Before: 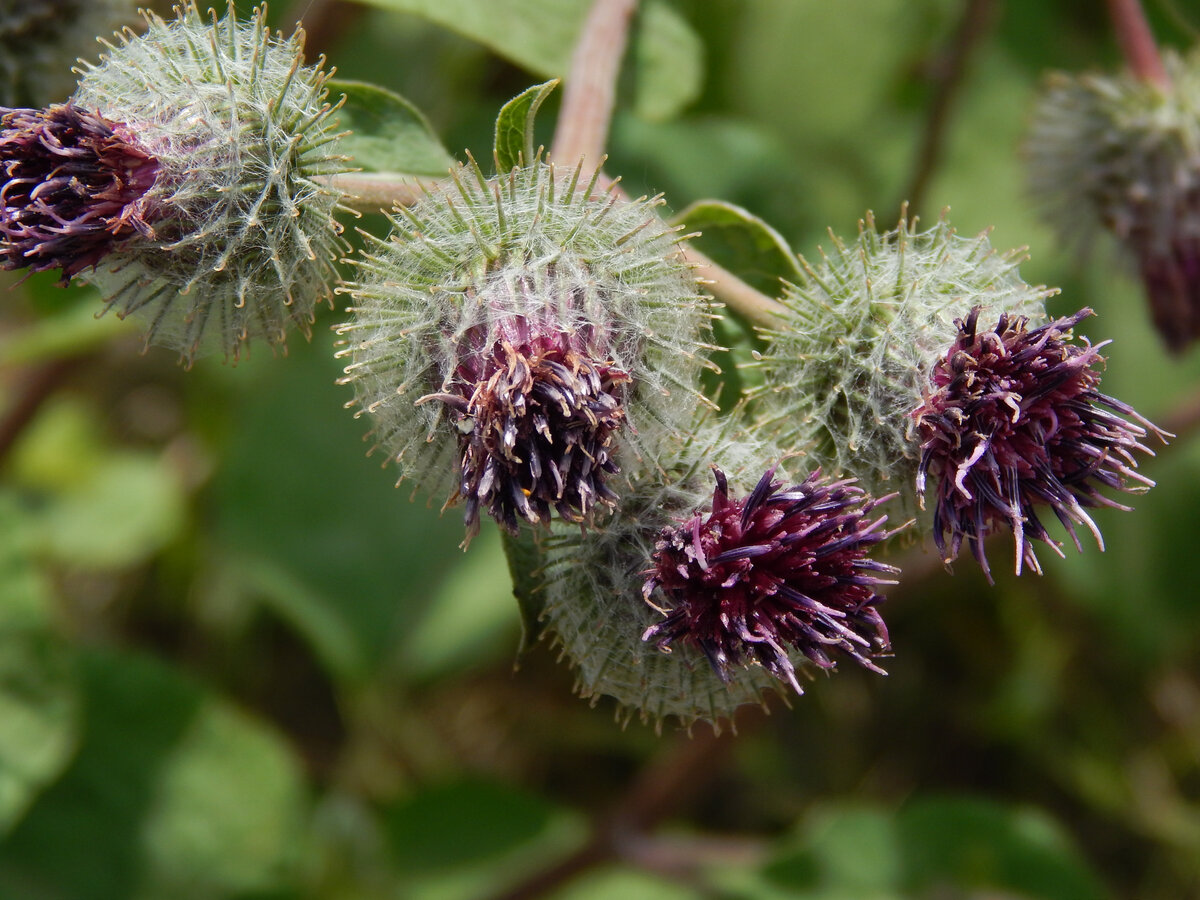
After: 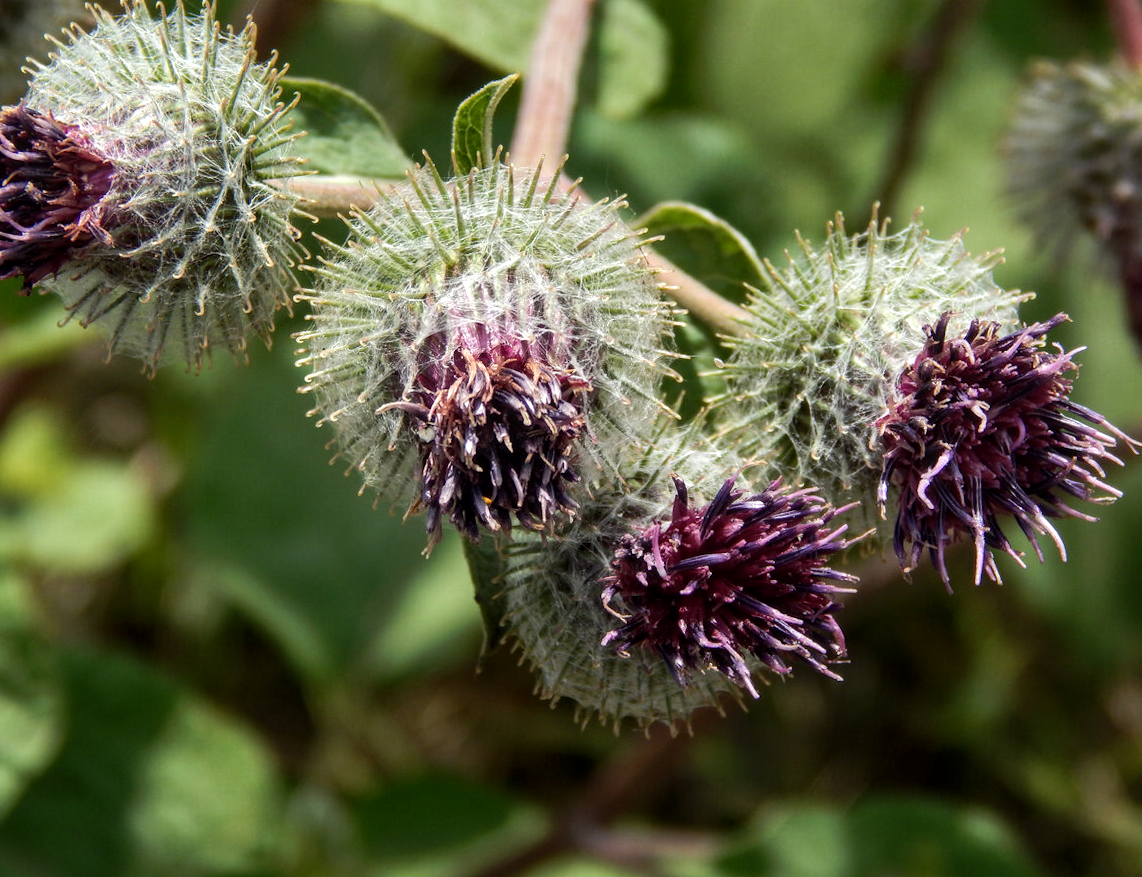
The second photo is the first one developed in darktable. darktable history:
tone equalizer: -8 EV -0.417 EV, -7 EV -0.389 EV, -6 EV -0.333 EV, -5 EV -0.222 EV, -3 EV 0.222 EV, -2 EV 0.333 EV, -1 EV 0.389 EV, +0 EV 0.417 EV, edges refinement/feathering 500, mask exposure compensation -1.57 EV, preserve details no
local contrast: on, module defaults
rotate and perspective: rotation 0.074°, lens shift (vertical) 0.096, lens shift (horizontal) -0.041, crop left 0.043, crop right 0.952, crop top 0.024, crop bottom 0.979
